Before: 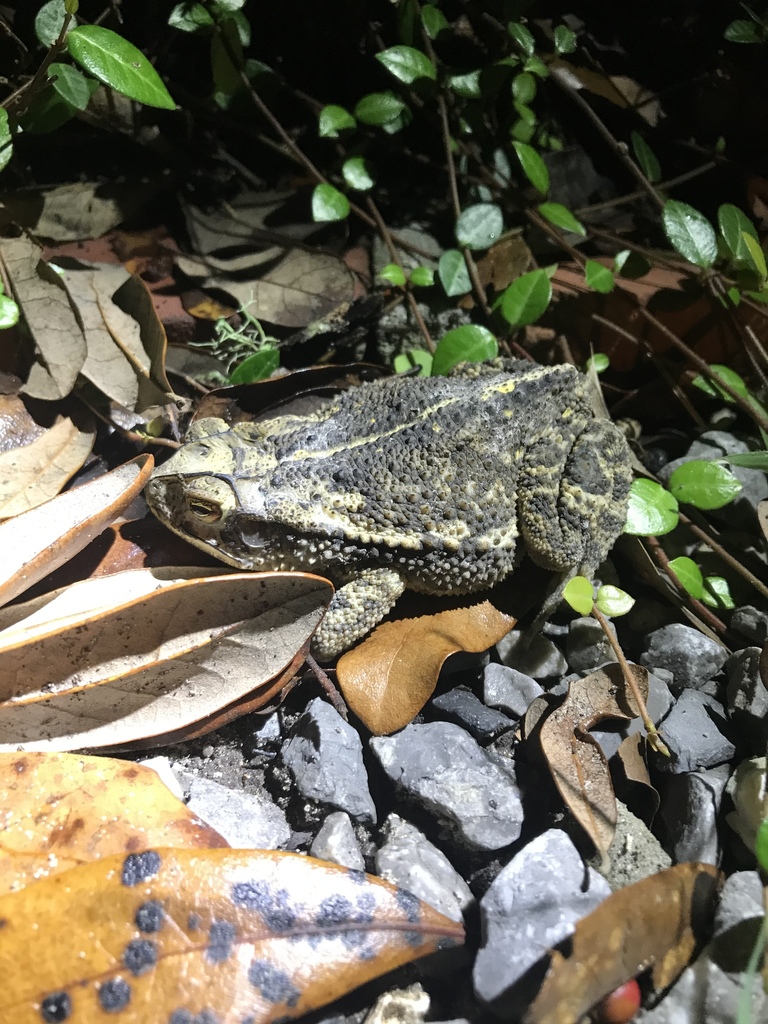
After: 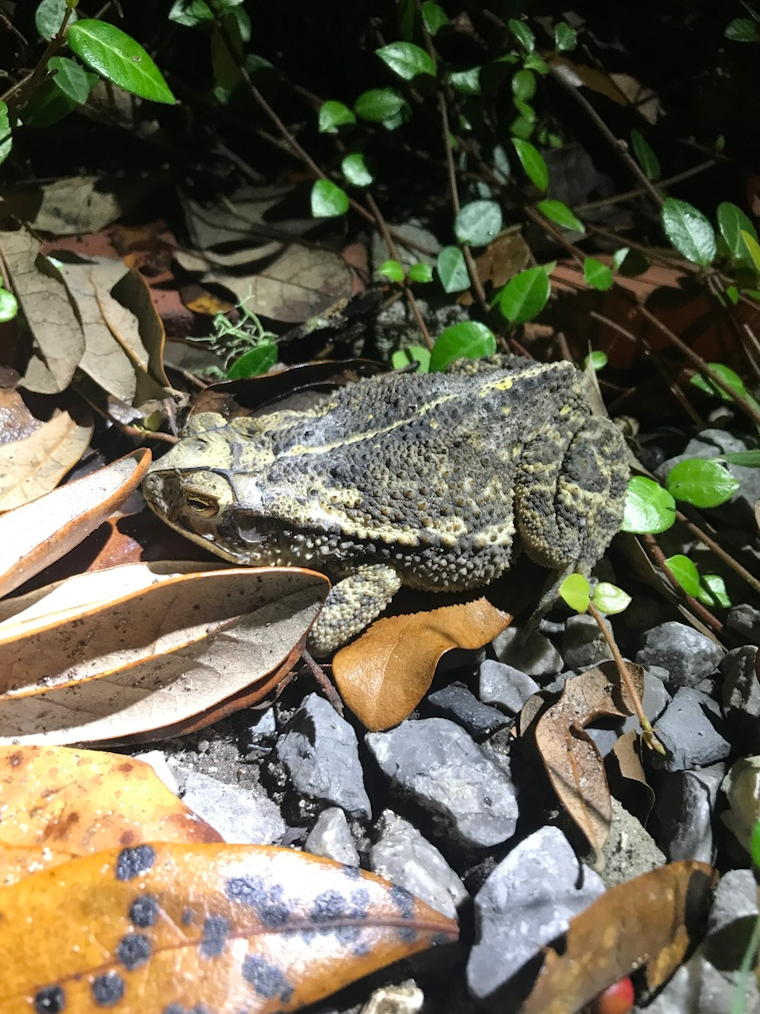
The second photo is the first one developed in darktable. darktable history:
crop and rotate: angle -0.403°
